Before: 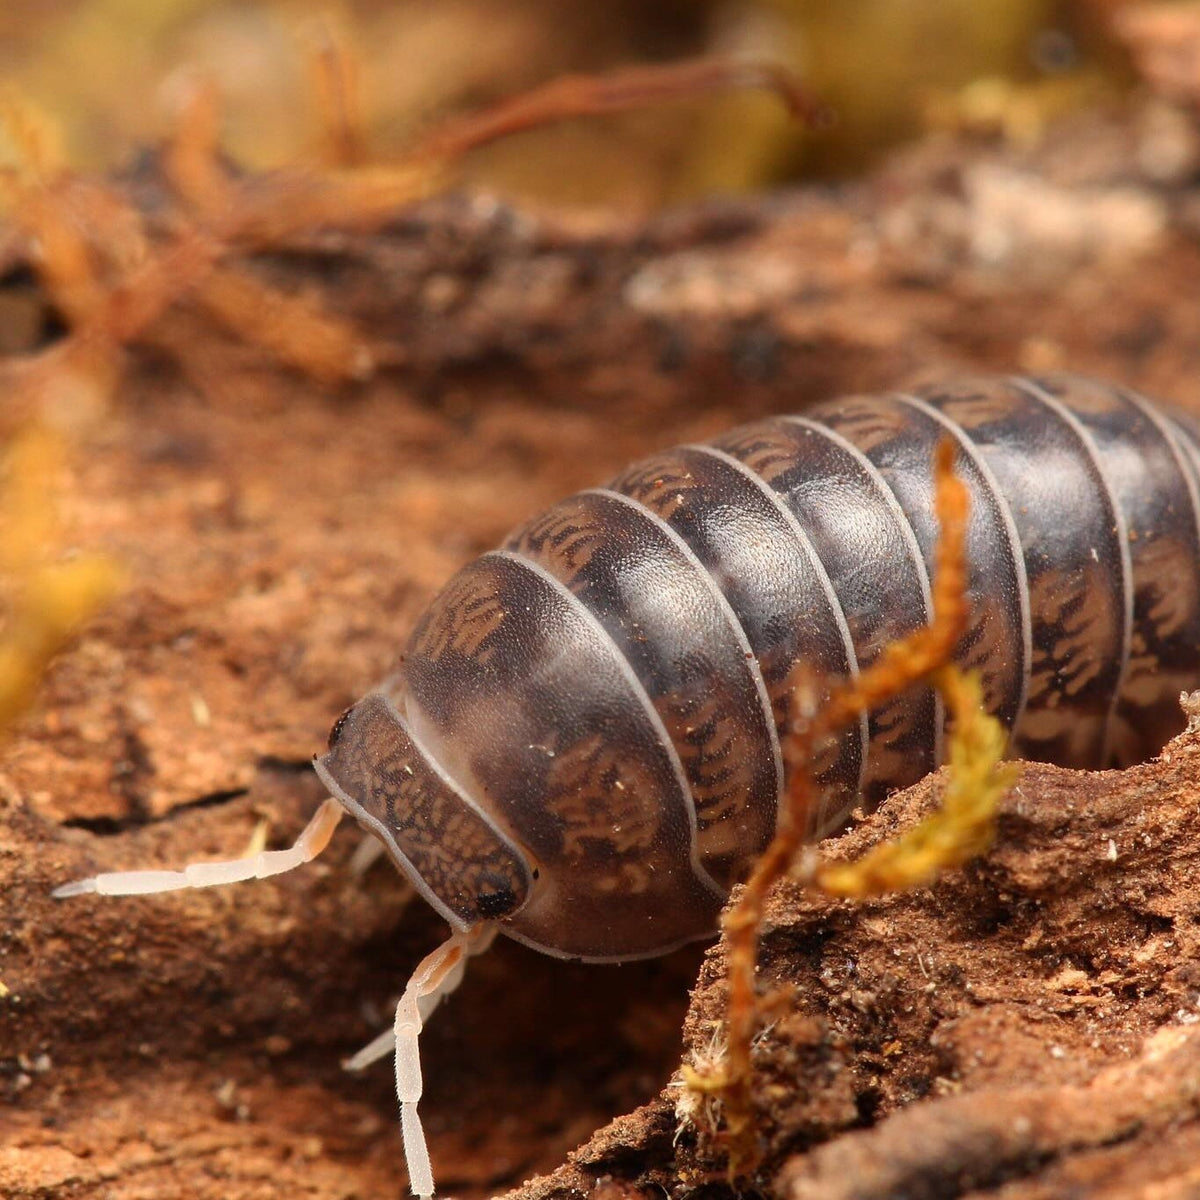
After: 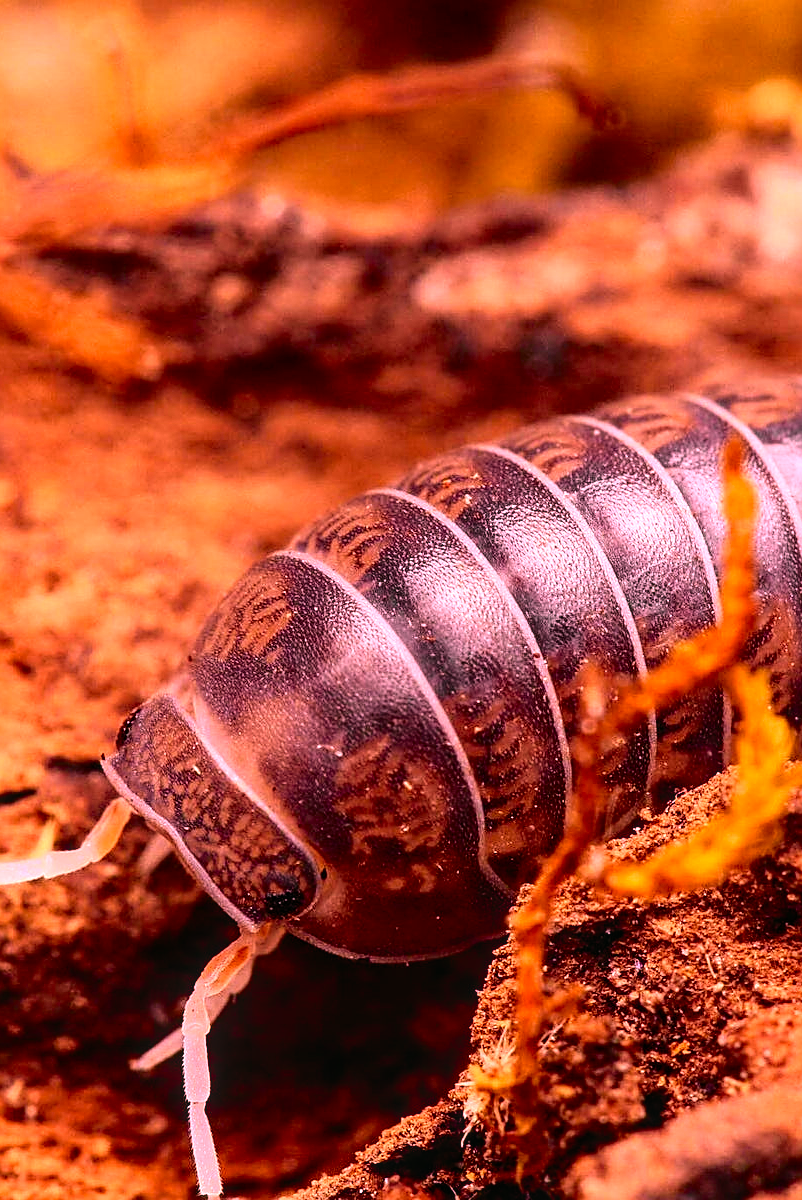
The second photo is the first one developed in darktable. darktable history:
color balance rgb: shadows lift › luminance -10%, power › luminance -9%, linear chroma grading › global chroma 10%, global vibrance 10%, contrast 15%, saturation formula JzAzBz (2021)
shadows and highlights: shadows -10, white point adjustment 1.5, highlights 10
crop and rotate: left 17.732%, right 15.423%
white balance: red 1.188, blue 1.11
sharpen: amount 0.6
tone curve: curves: ch0 [(0, 0.013) (0.137, 0.121) (0.326, 0.386) (0.489, 0.573) (0.663, 0.749) (0.854, 0.897) (1, 0.974)]; ch1 [(0, 0) (0.366, 0.367) (0.475, 0.453) (0.494, 0.493) (0.504, 0.497) (0.544, 0.579) (0.562, 0.619) (0.622, 0.694) (1, 1)]; ch2 [(0, 0) (0.333, 0.346) (0.375, 0.375) (0.424, 0.43) (0.476, 0.492) (0.502, 0.503) (0.533, 0.541) (0.572, 0.615) (0.605, 0.656) (0.641, 0.709) (1, 1)], color space Lab, independent channels, preserve colors none
local contrast: on, module defaults
